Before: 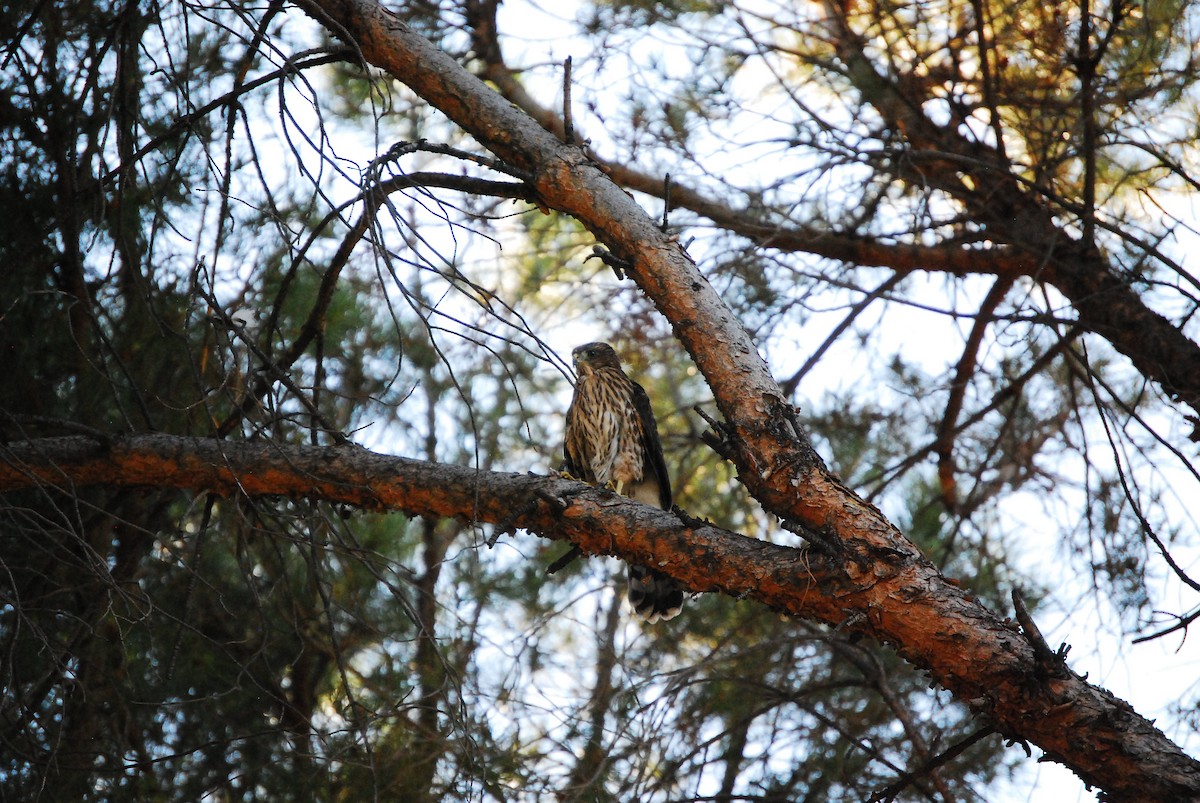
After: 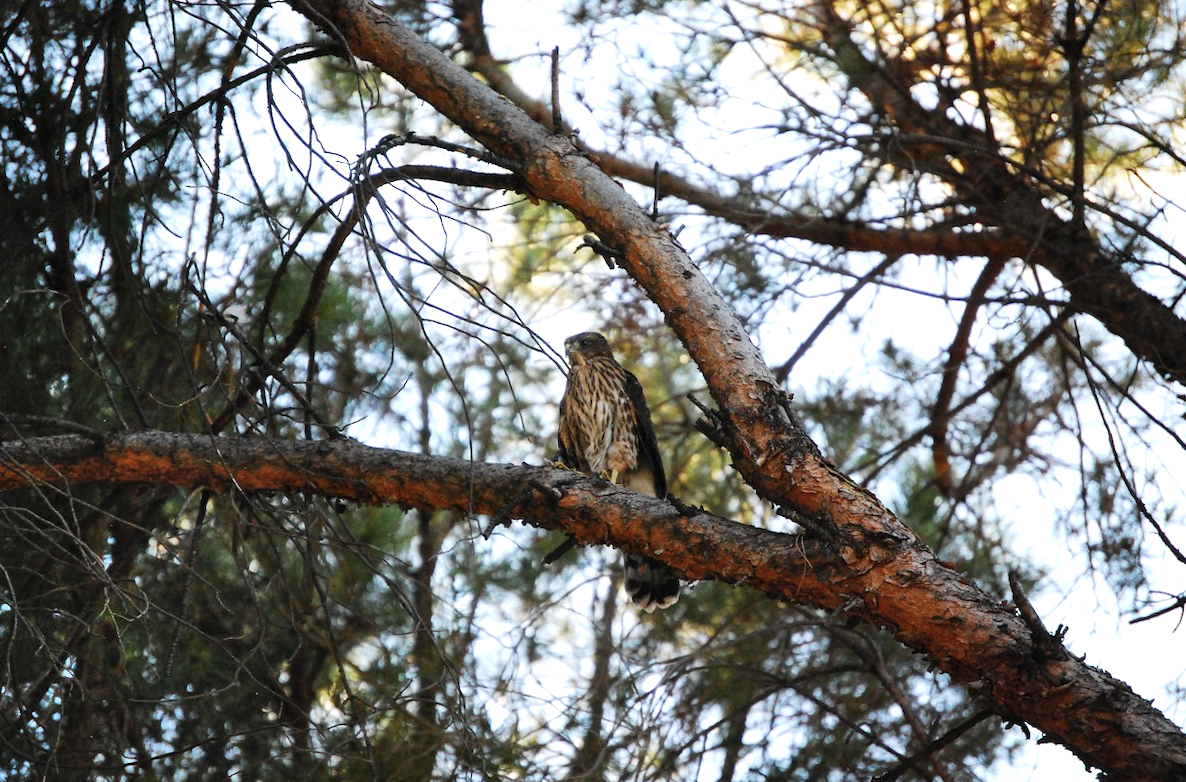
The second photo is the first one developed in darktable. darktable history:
rotate and perspective: rotation -1°, crop left 0.011, crop right 0.989, crop top 0.025, crop bottom 0.975
shadows and highlights: radius 44.78, white point adjustment 6.64, compress 79.65%, highlights color adjustment 78.42%, soften with gaussian
